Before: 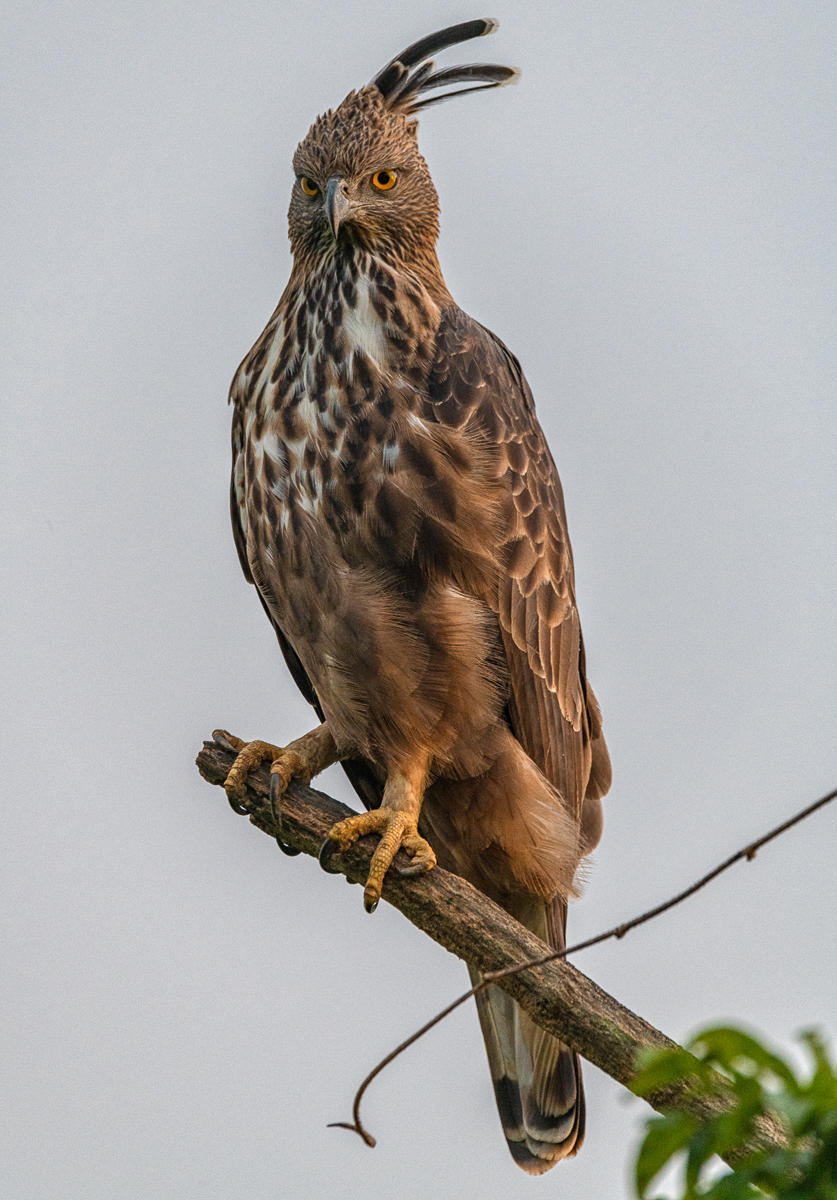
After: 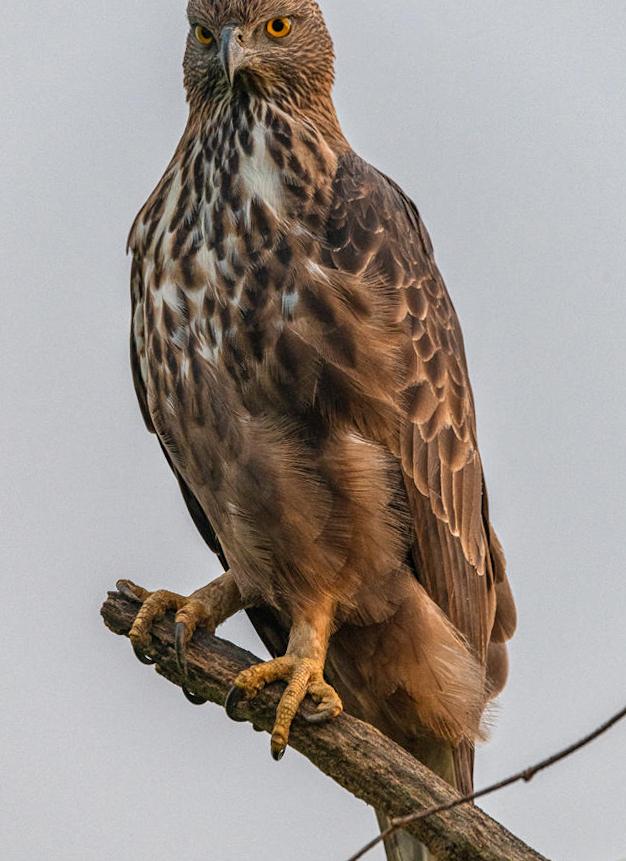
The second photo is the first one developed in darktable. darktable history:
rotate and perspective: rotation -1°, crop left 0.011, crop right 0.989, crop top 0.025, crop bottom 0.975
crop and rotate: left 11.831%, top 11.346%, right 13.429%, bottom 13.899%
